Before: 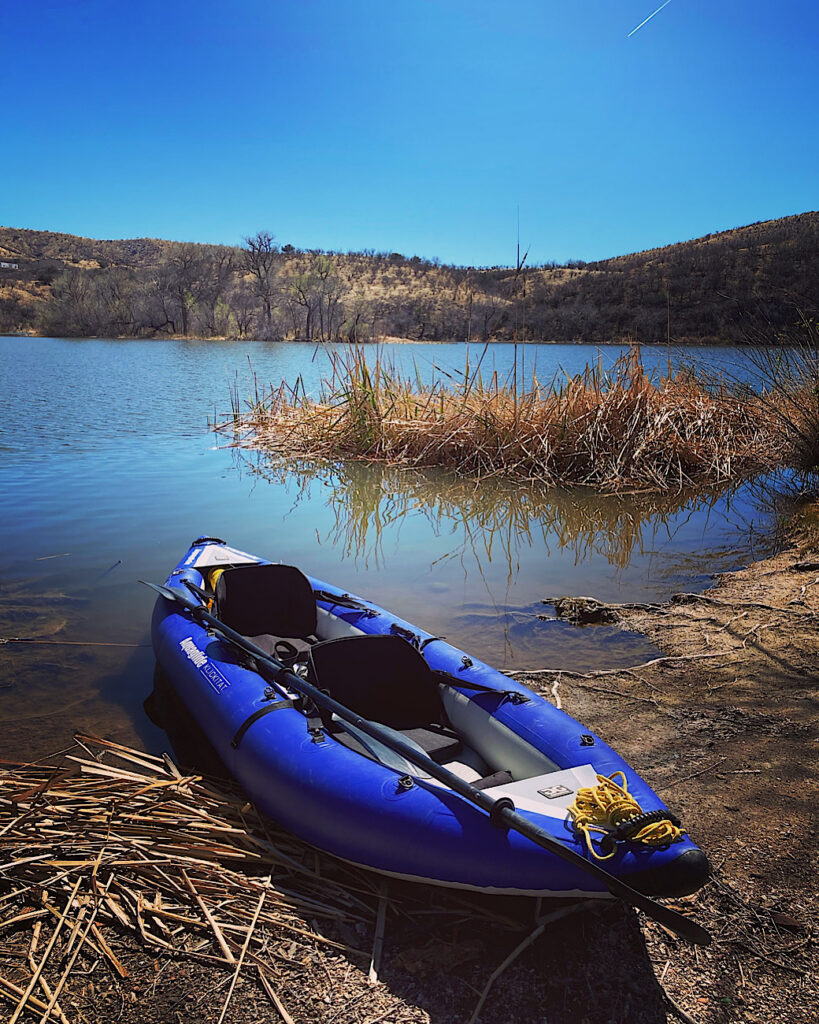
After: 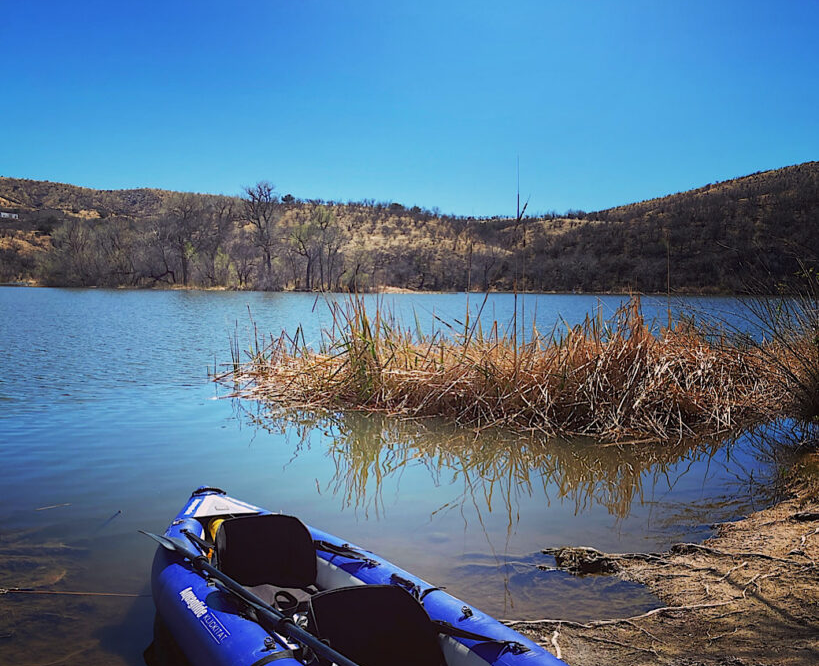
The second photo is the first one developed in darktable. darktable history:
crop and rotate: top 4.944%, bottom 29.962%
